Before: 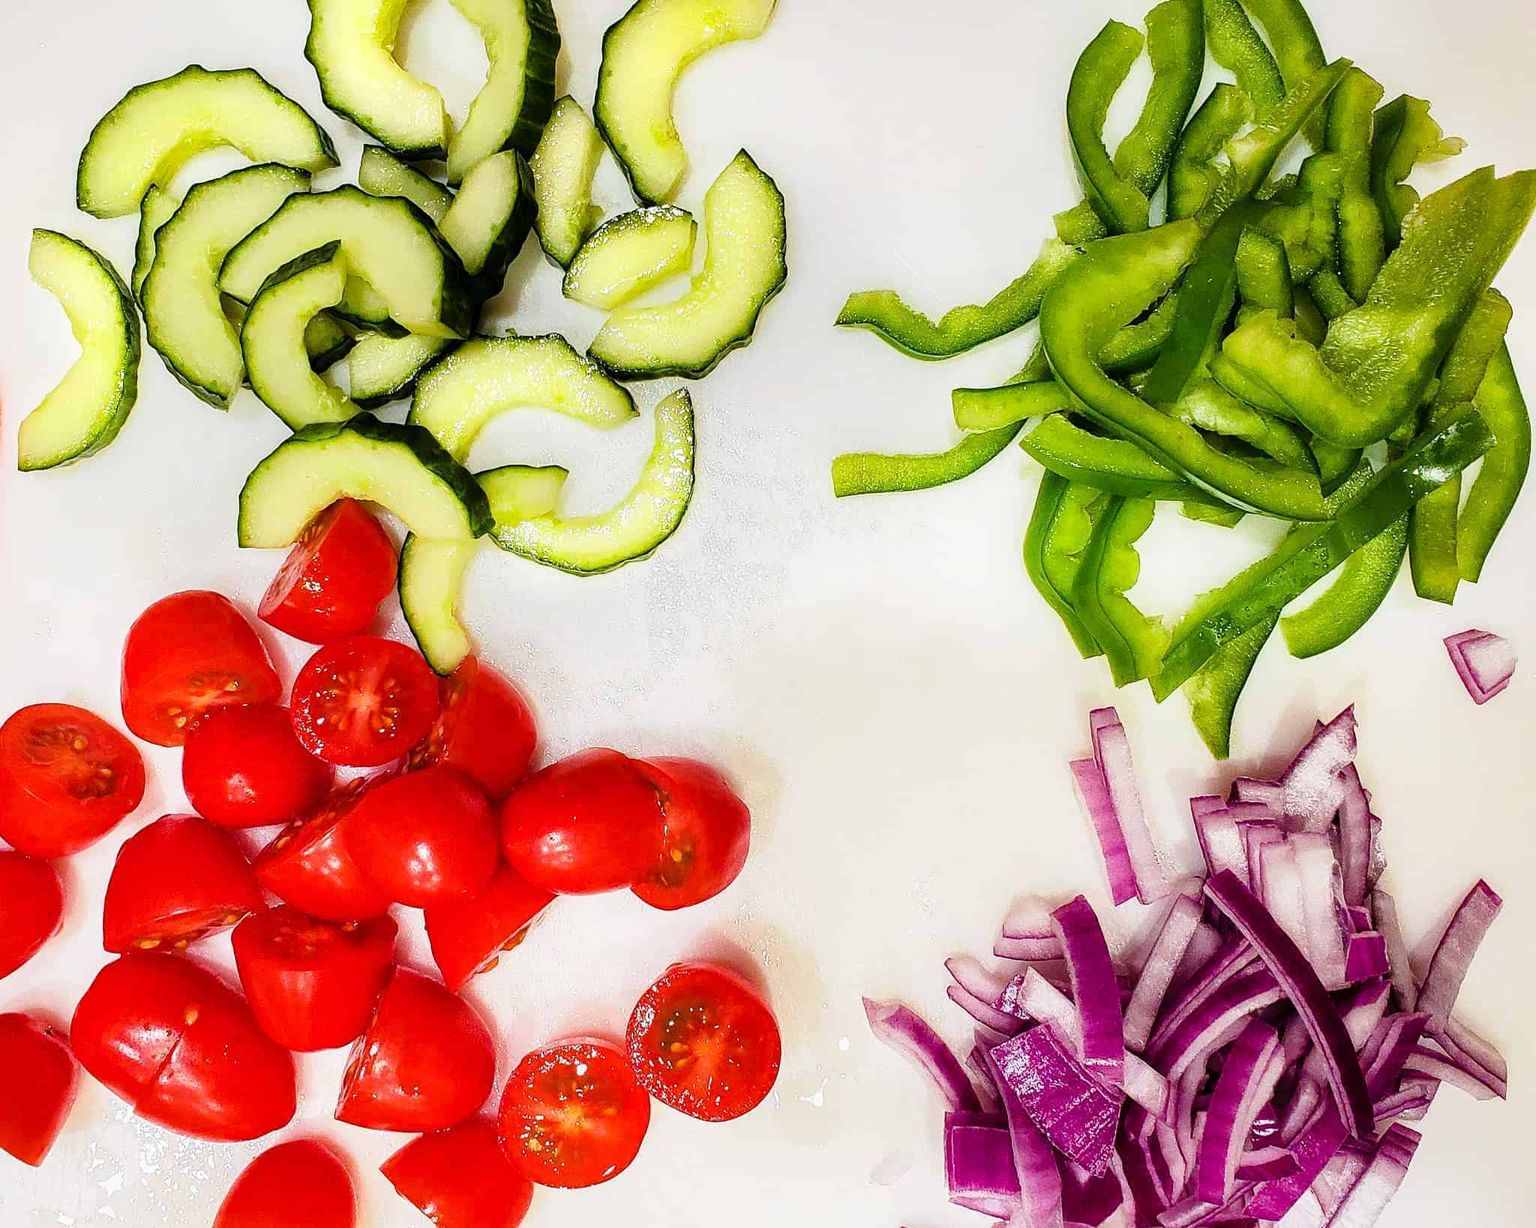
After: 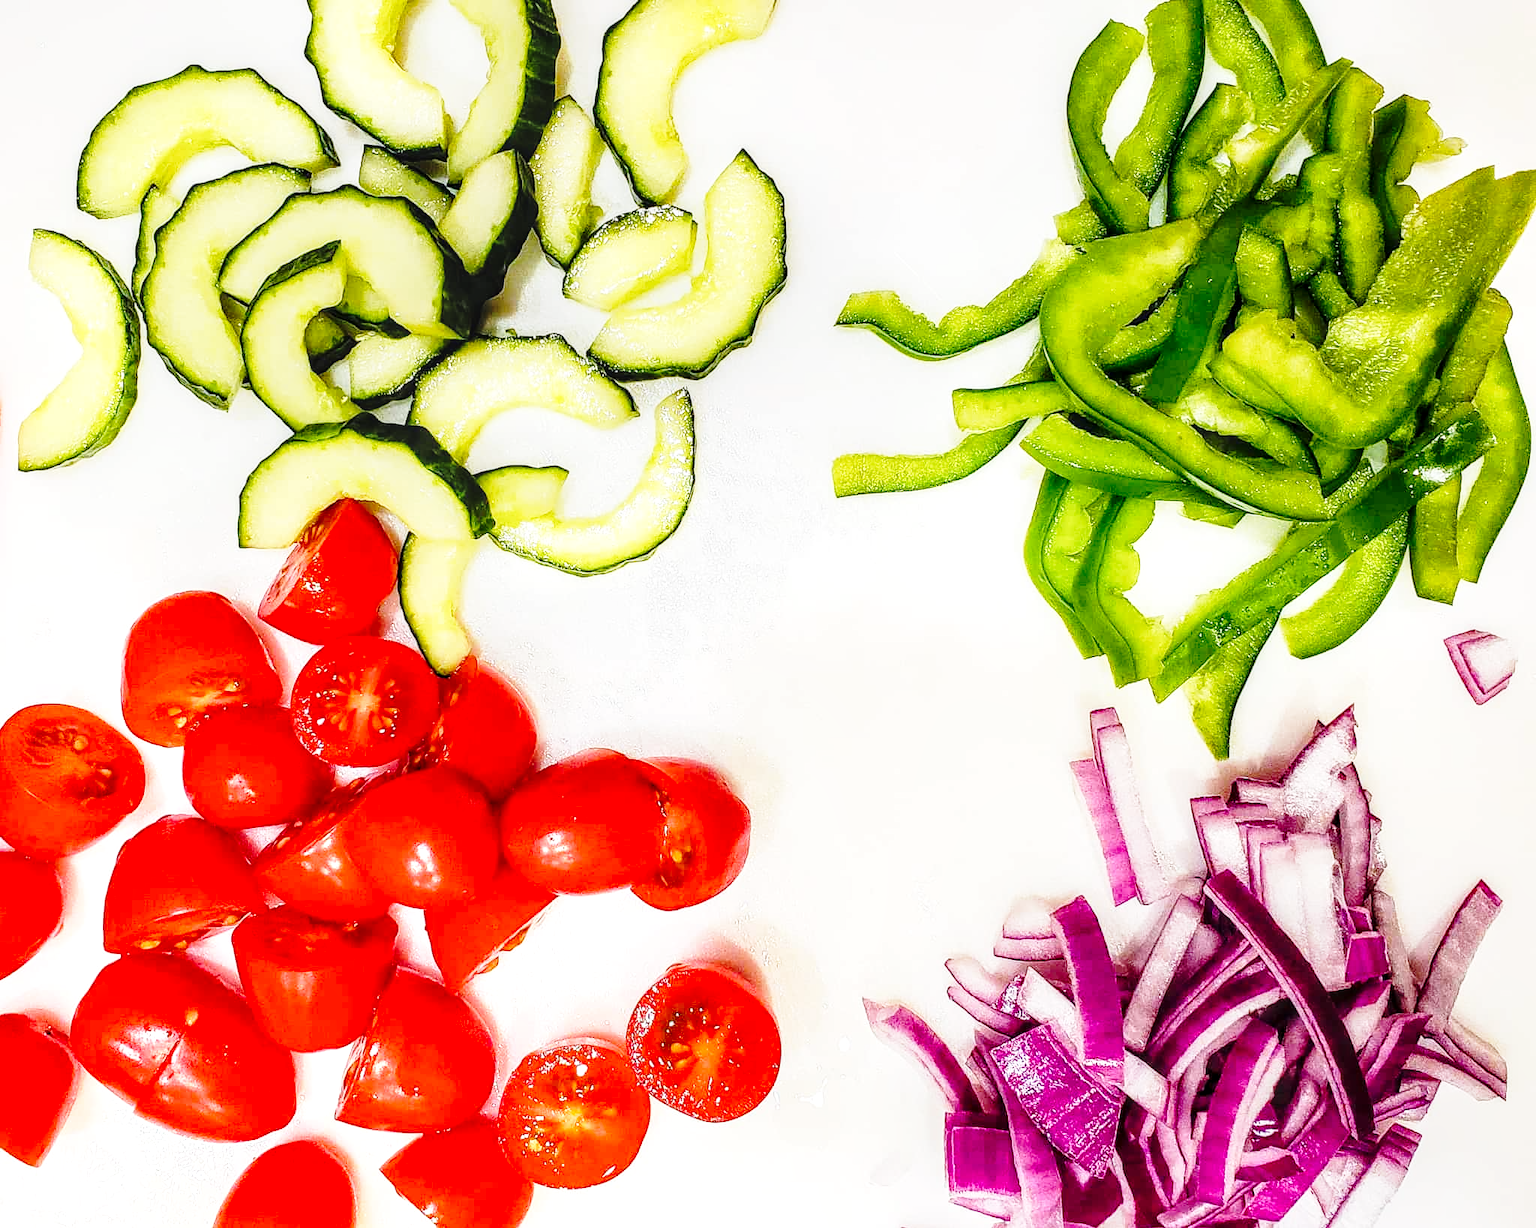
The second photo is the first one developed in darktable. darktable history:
base curve: curves: ch0 [(0, 0) (0.028, 0.03) (0.121, 0.232) (0.46, 0.748) (0.859, 0.968) (1, 1)], preserve colors none
local contrast: detail 130%
